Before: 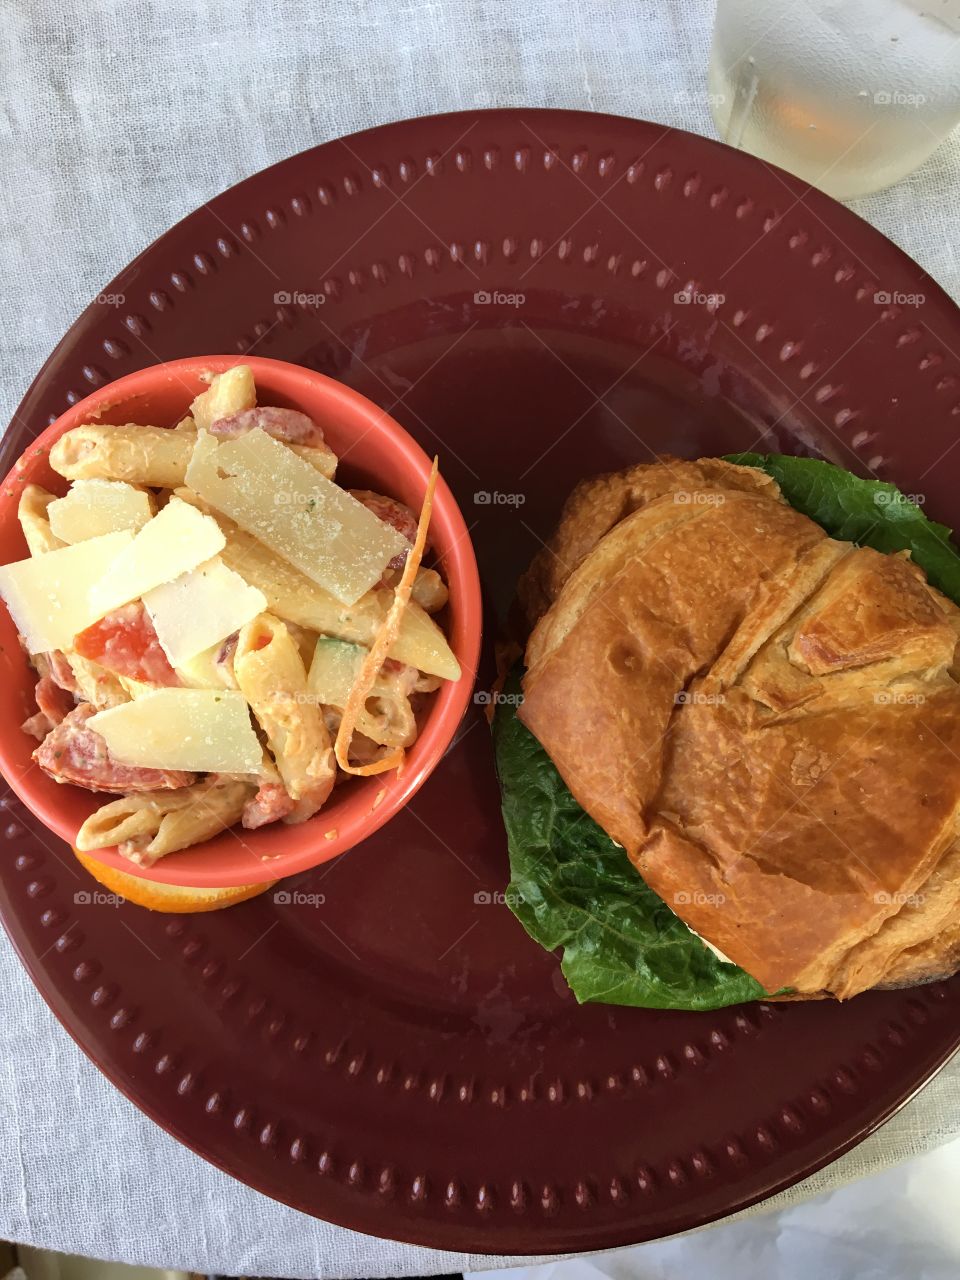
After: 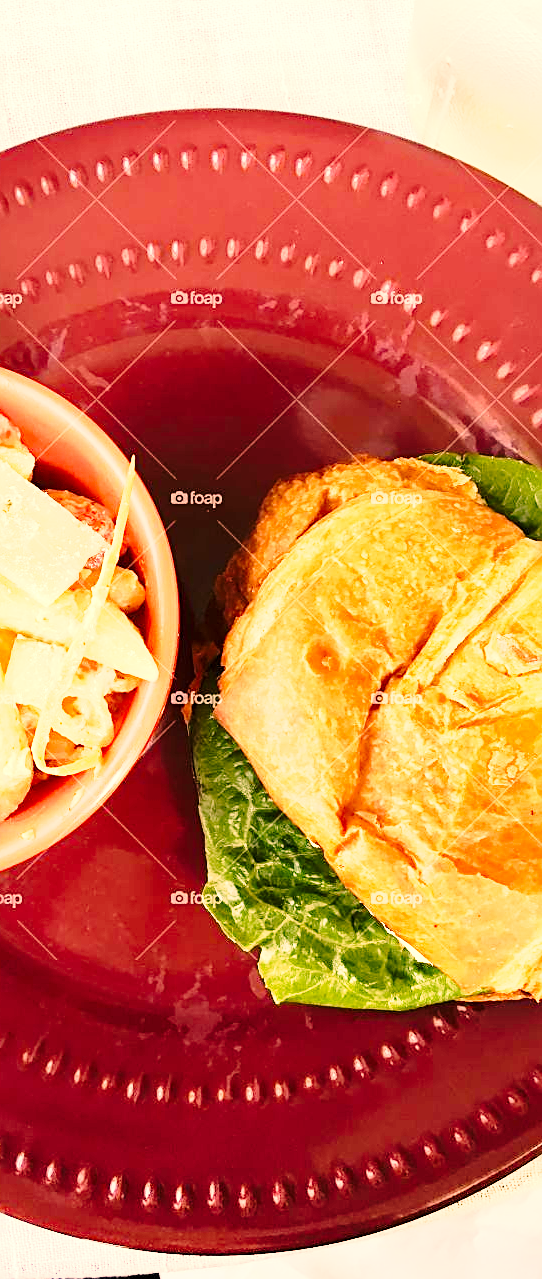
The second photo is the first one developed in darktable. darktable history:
shadows and highlights: shadows 25.73, highlights -26.52
tone equalizer: -8 EV -0.391 EV, -7 EV -0.359 EV, -6 EV -0.315 EV, -5 EV -0.225 EV, -3 EV 0.224 EV, -2 EV 0.336 EV, -1 EV 0.365 EV, +0 EV 0.395 EV, mask exposure compensation -0.489 EV
crop: left 31.576%, top 0.016%, right 11.883%
base curve: curves: ch0 [(0, 0) (0.028, 0.03) (0.121, 0.232) (0.46, 0.748) (0.859, 0.968) (1, 1)], preserve colors none
sharpen: on, module defaults
exposure: black level correction 0.001, exposure 1.306 EV, compensate highlight preservation false
color correction: highlights a* 20.88, highlights b* 19.76
